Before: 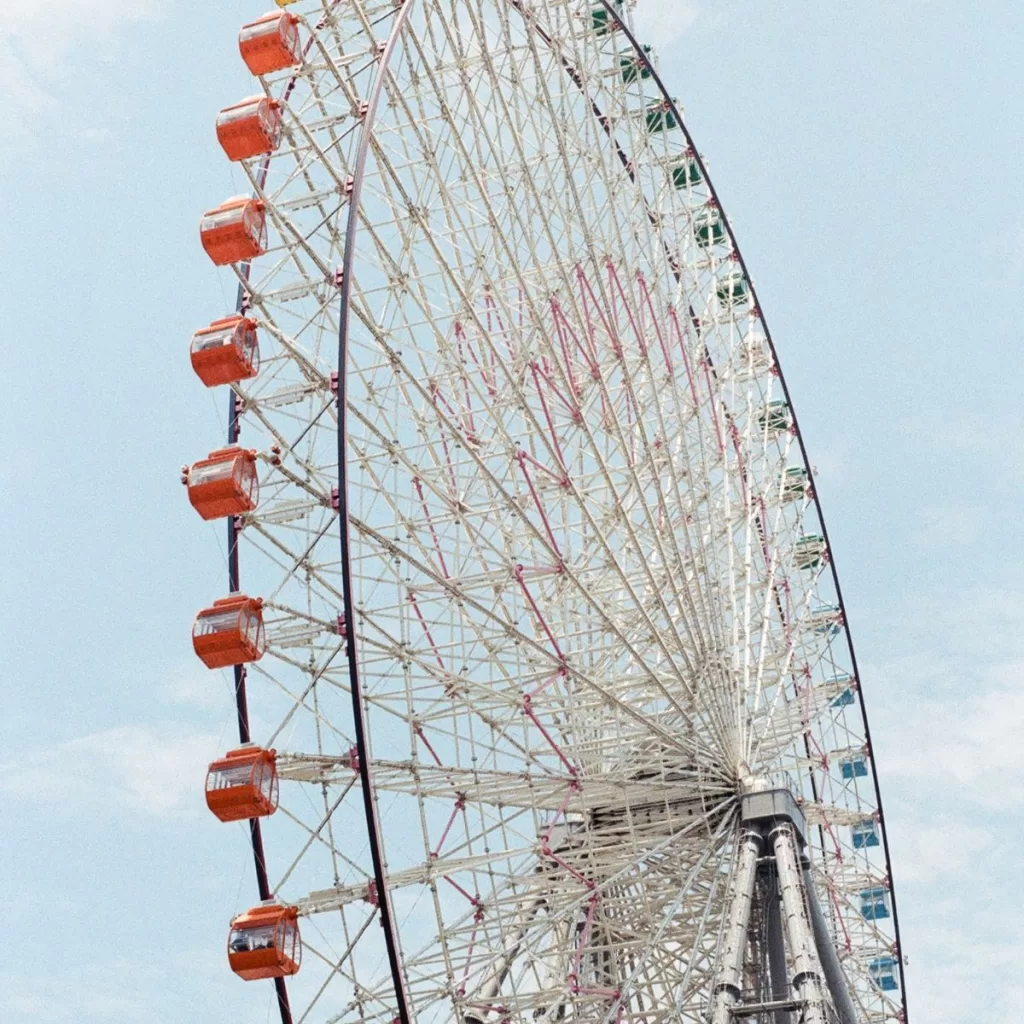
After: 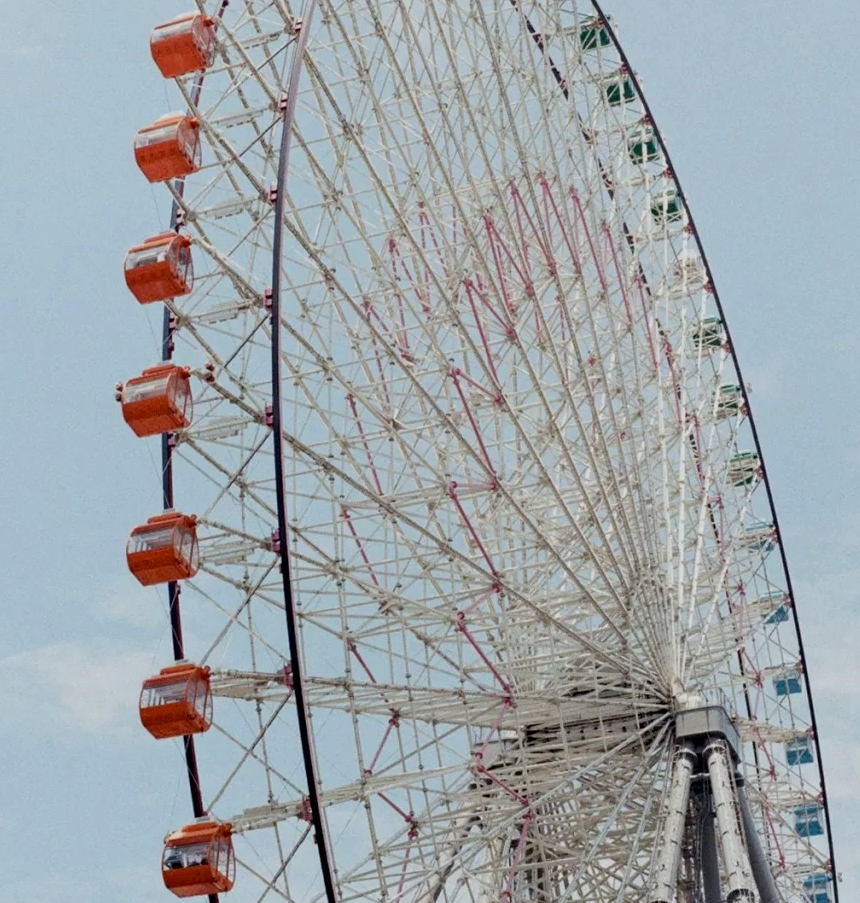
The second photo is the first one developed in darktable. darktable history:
white balance: red 0.986, blue 1.01
crop: left 6.446%, top 8.188%, right 9.538%, bottom 3.548%
exposure: black level correction 0.011, exposure -0.478 EV, compensate highlight preservation false
